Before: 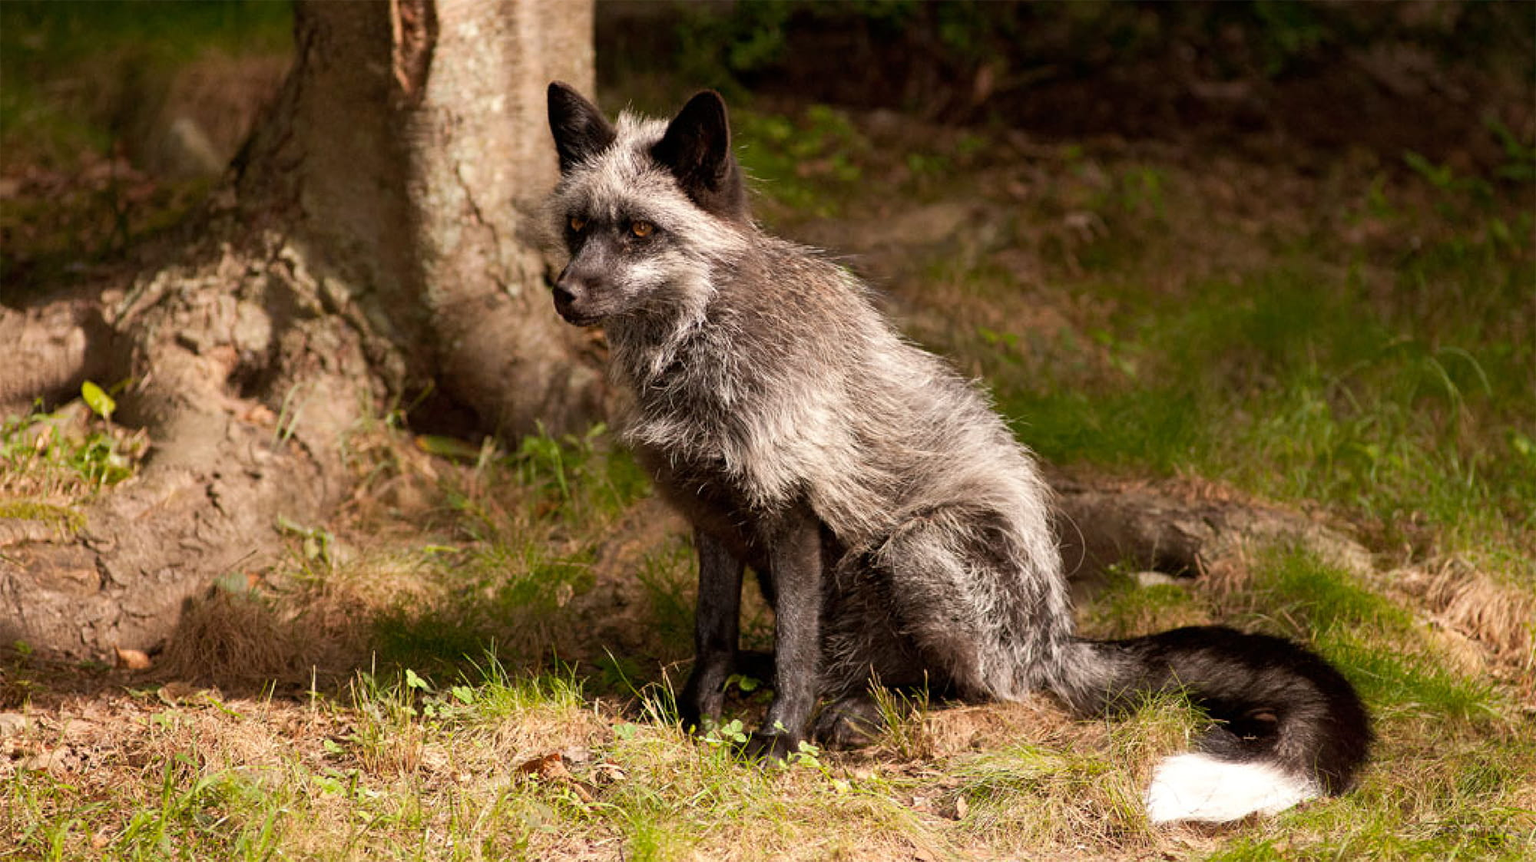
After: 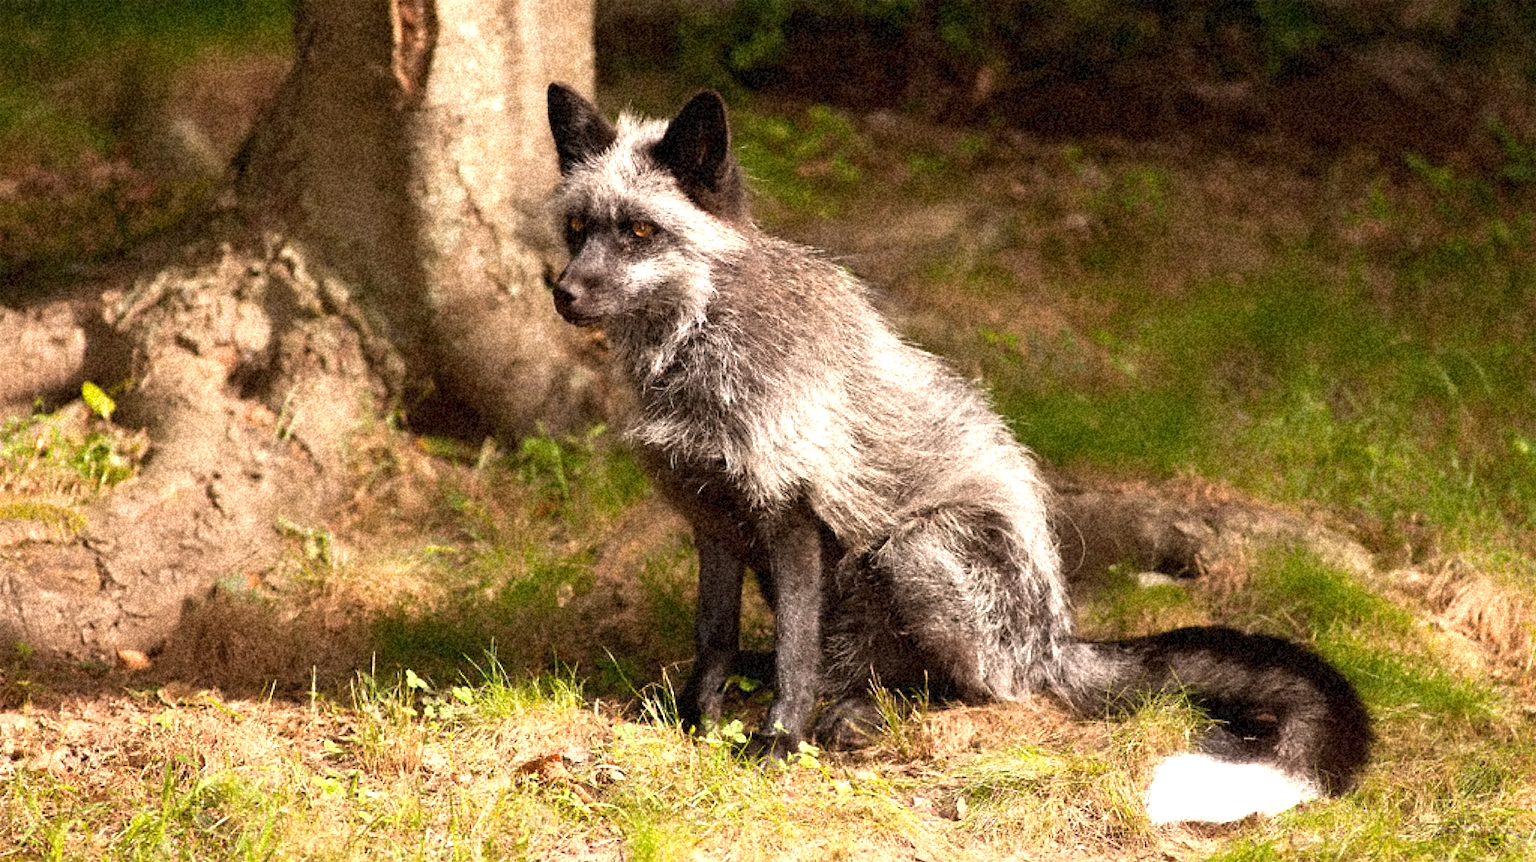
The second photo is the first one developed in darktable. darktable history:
exposure: black level correction 0, exposure 0.7 EV, compensate exposure bias true, compensate highlight preservation false
contrast equalizer: octaves 7, y [[0.5 ×6], [0.5 ×6], [0.5 ×6], [0, 0.033, 0.067, 0.1, 0.133, 0.167], [0, 0.05, 0.1, 0.15, 0.2, 0.25]]
grain: coarseness 46.9 ISO, strength 50.21%, mid-tones bias 0%
